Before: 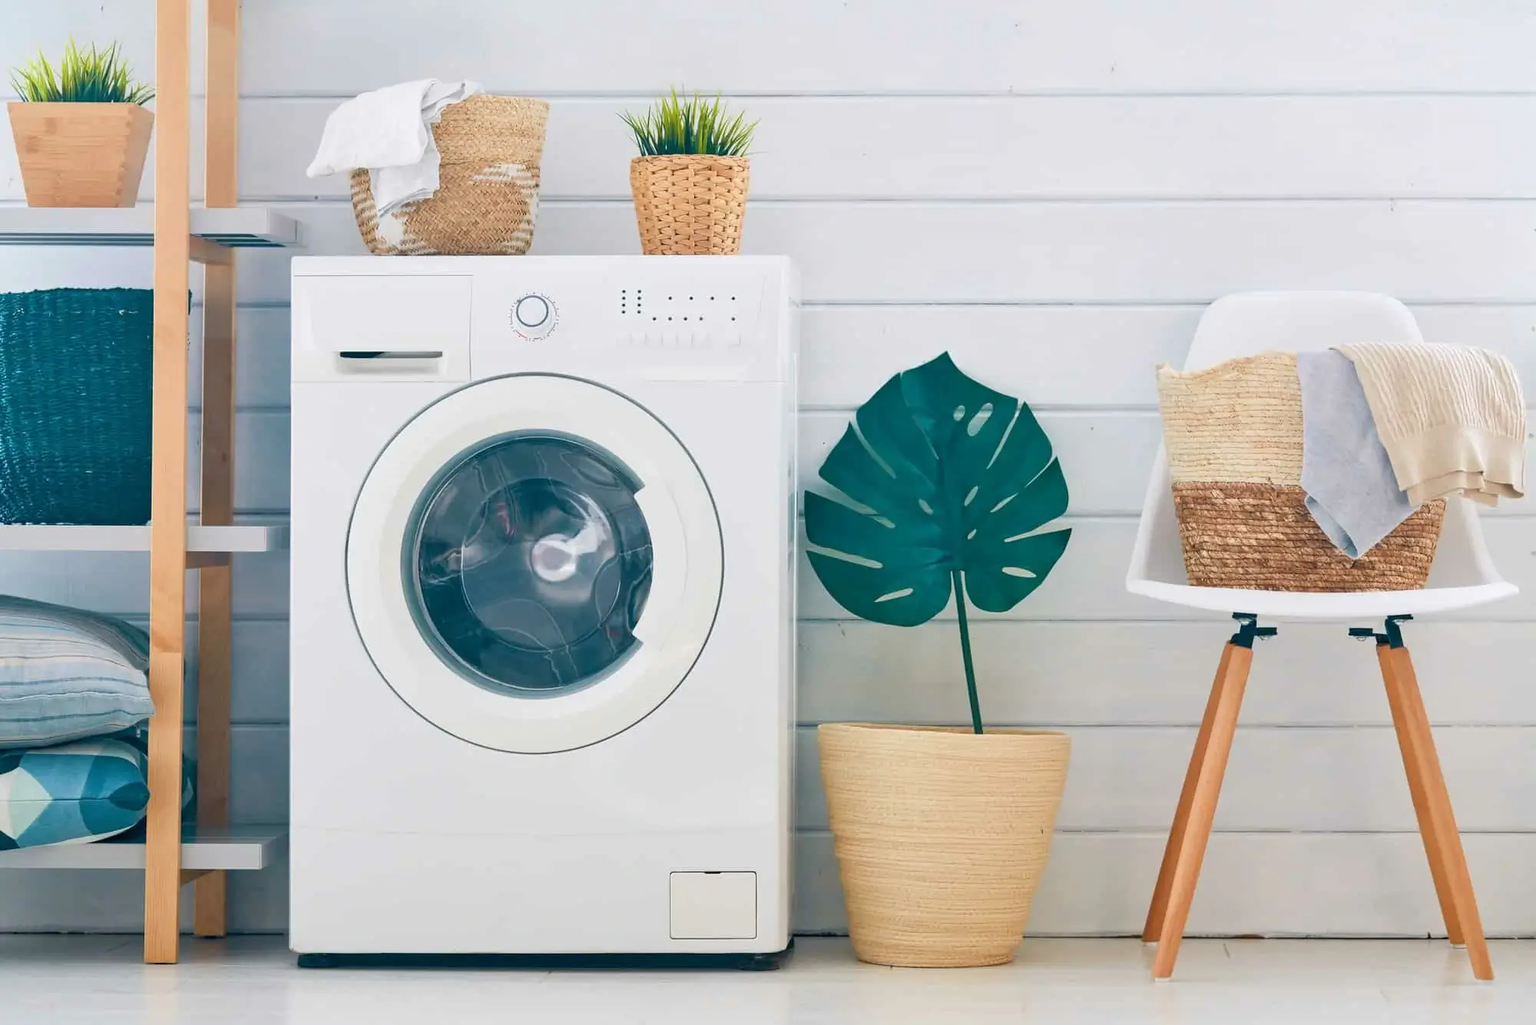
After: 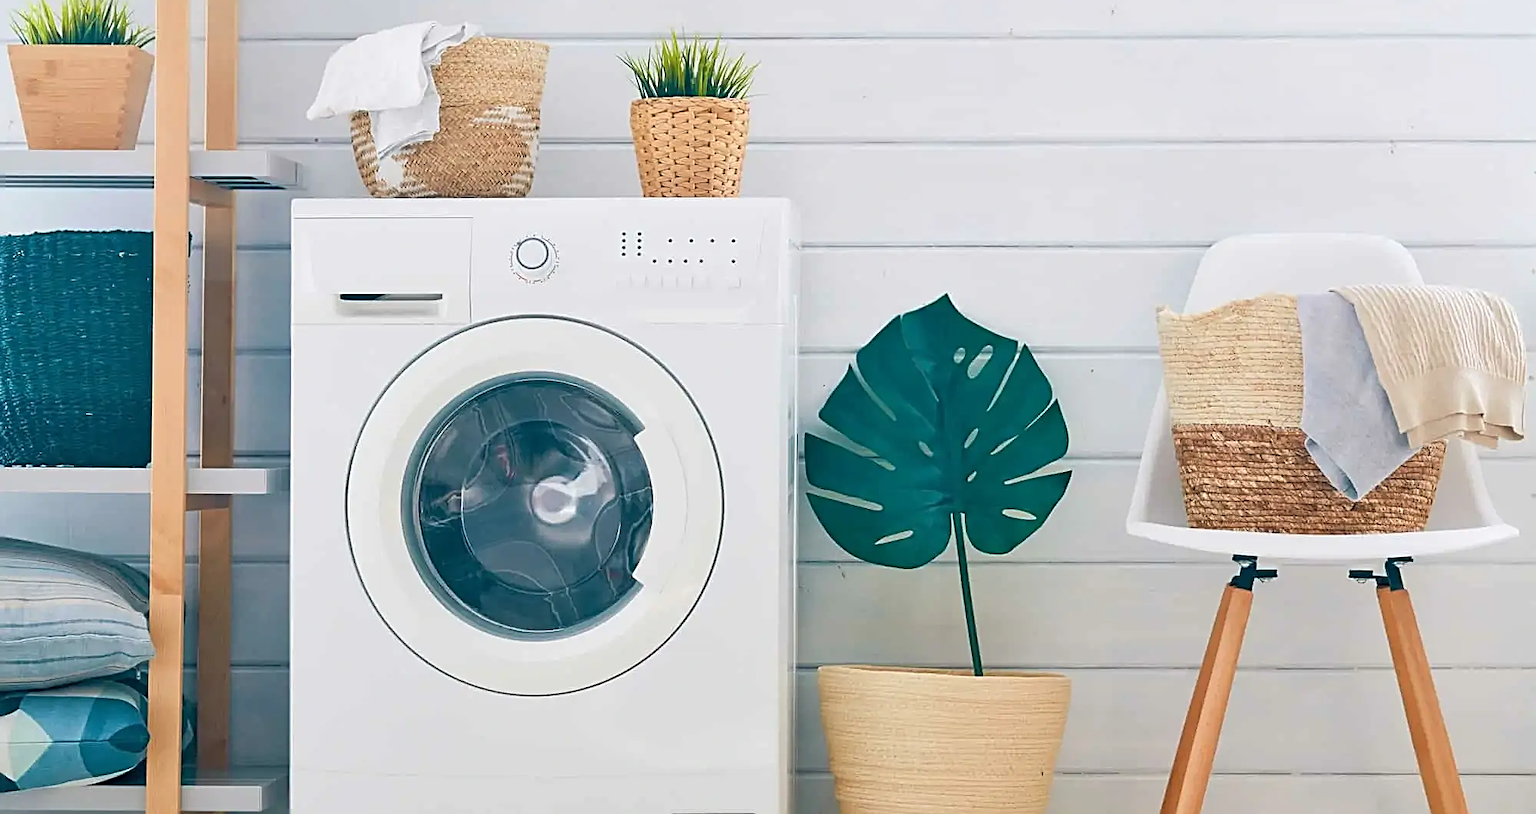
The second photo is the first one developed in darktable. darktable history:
sharpen: radius 2.6, amount 0.68
crop and rotate: top 5.657%, bottom 14.826%
